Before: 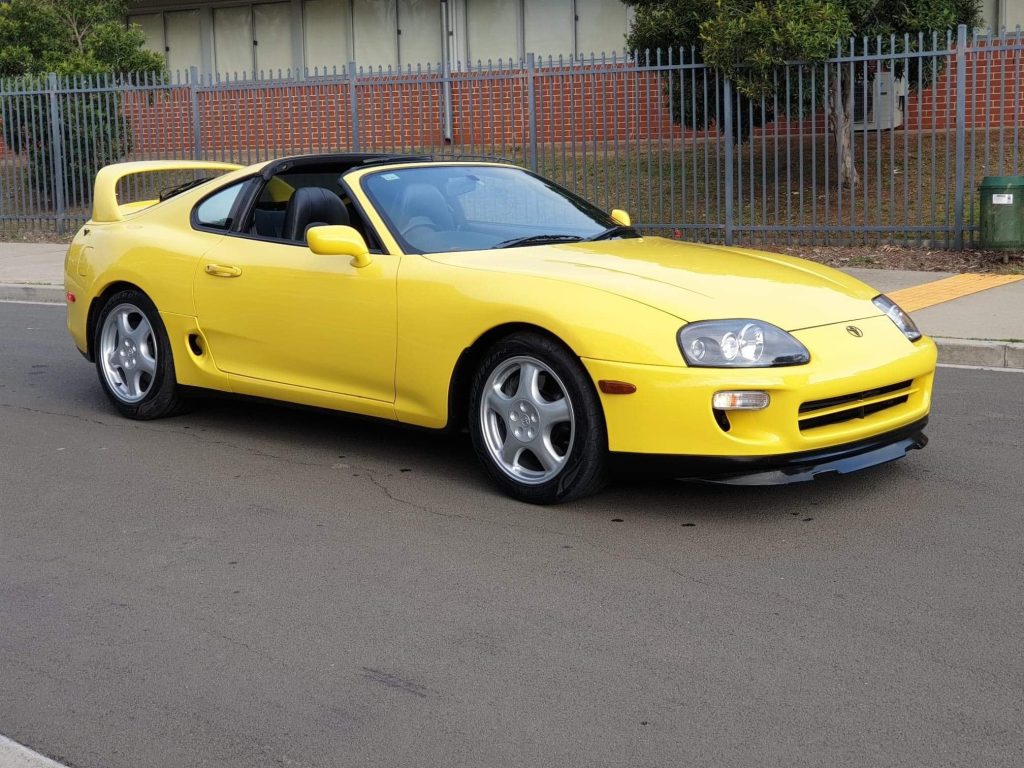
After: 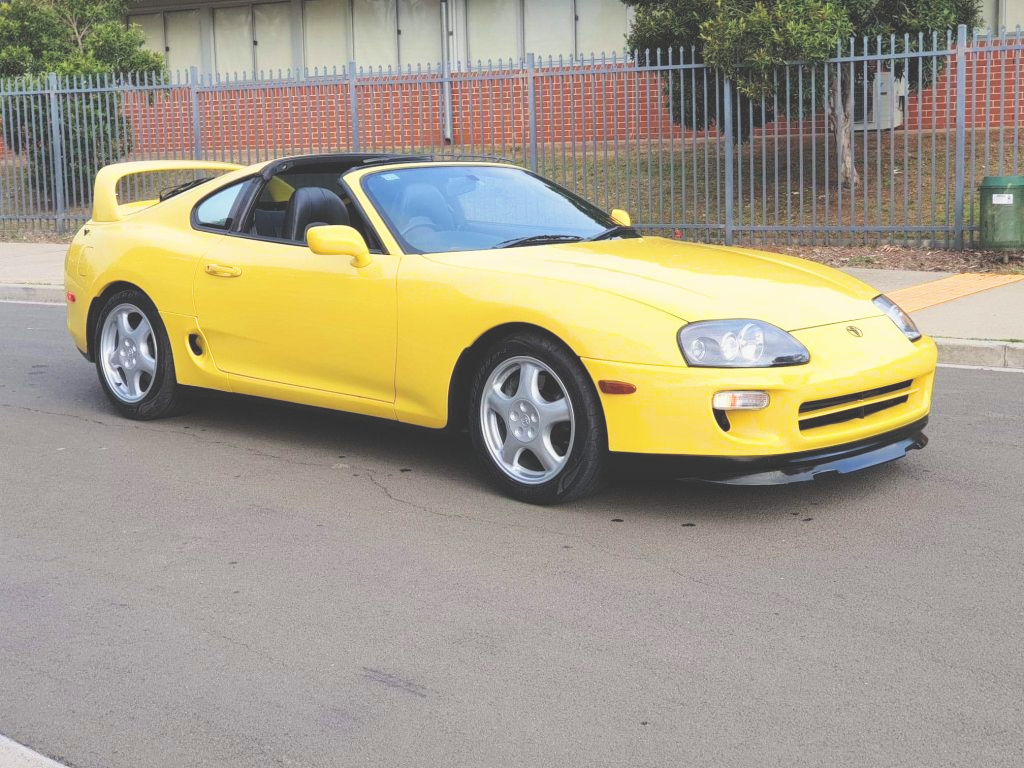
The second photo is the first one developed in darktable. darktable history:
exposure: black level correction -0.023, exposure 1.397 EV, compensate highlight preservation false
filmic rgb: black relative exposure -7.65 EV, white relative exposure 4.56 EV, hardness 3.61, color science v6 (2022)
contrast brightness saturation: brightness -0.09
